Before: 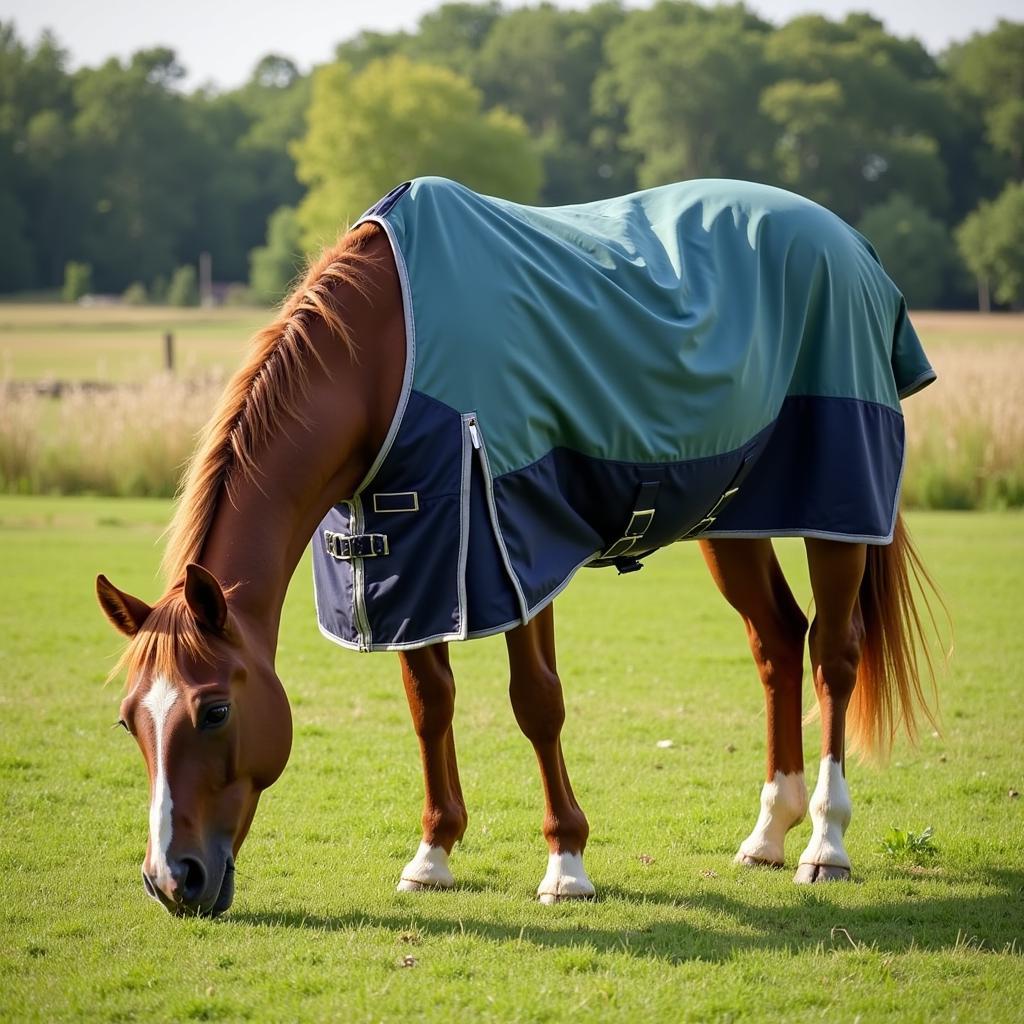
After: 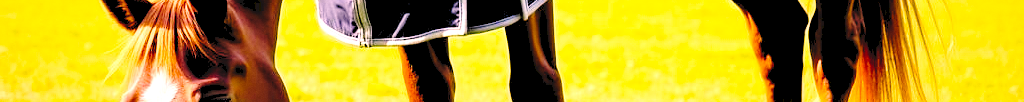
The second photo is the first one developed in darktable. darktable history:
rgb levels: levels [[0.029, 0.461, 0.922], [0, 0.5, 1], [0, 0.5, 1]]
tone curve: curves: ch0 [(0, 0) (0.003, 0.072) (0.011, 0.073) (0.025, 0.072) (0.044, 0.076) (0.069, 0.089) (0.1, 0.103) (0.136, 0.123) (0.177, 0.158) (0.224, 0.21) (0.277, 0.275) (0.335, 0.372) (0.399, 0.463) (0.468, 0.556) (0.543, 0.633) (0.623, 0.712) (0.709, 0.795) (0.801, 0.869) (0.898, 0.942) (1, 1)], preserve colors none
color correction: highlights a* 14.52, highlights b* 4.84
crop and rotate: top 59.084%, bottom 30.916%
color balance rgb: perceptual saturation grading › global saturation 30%, global vibrance 20%
exposure: black level correction 0, exposure 0.7 EV, compensate exposure bias true, compensate highlight preservation false
grain: coarseness 14.57 ISO, strength 8.8%
